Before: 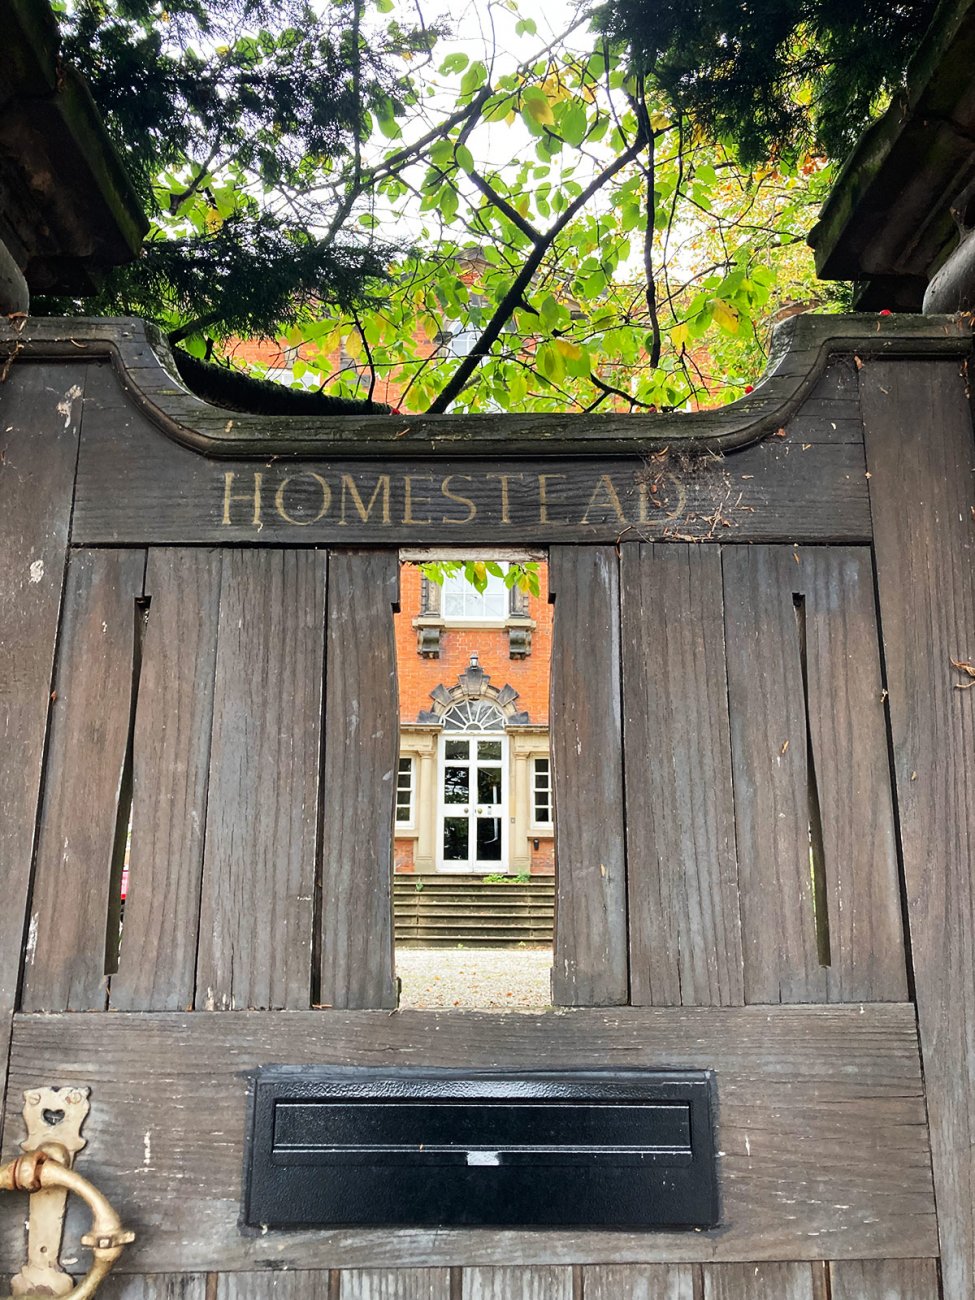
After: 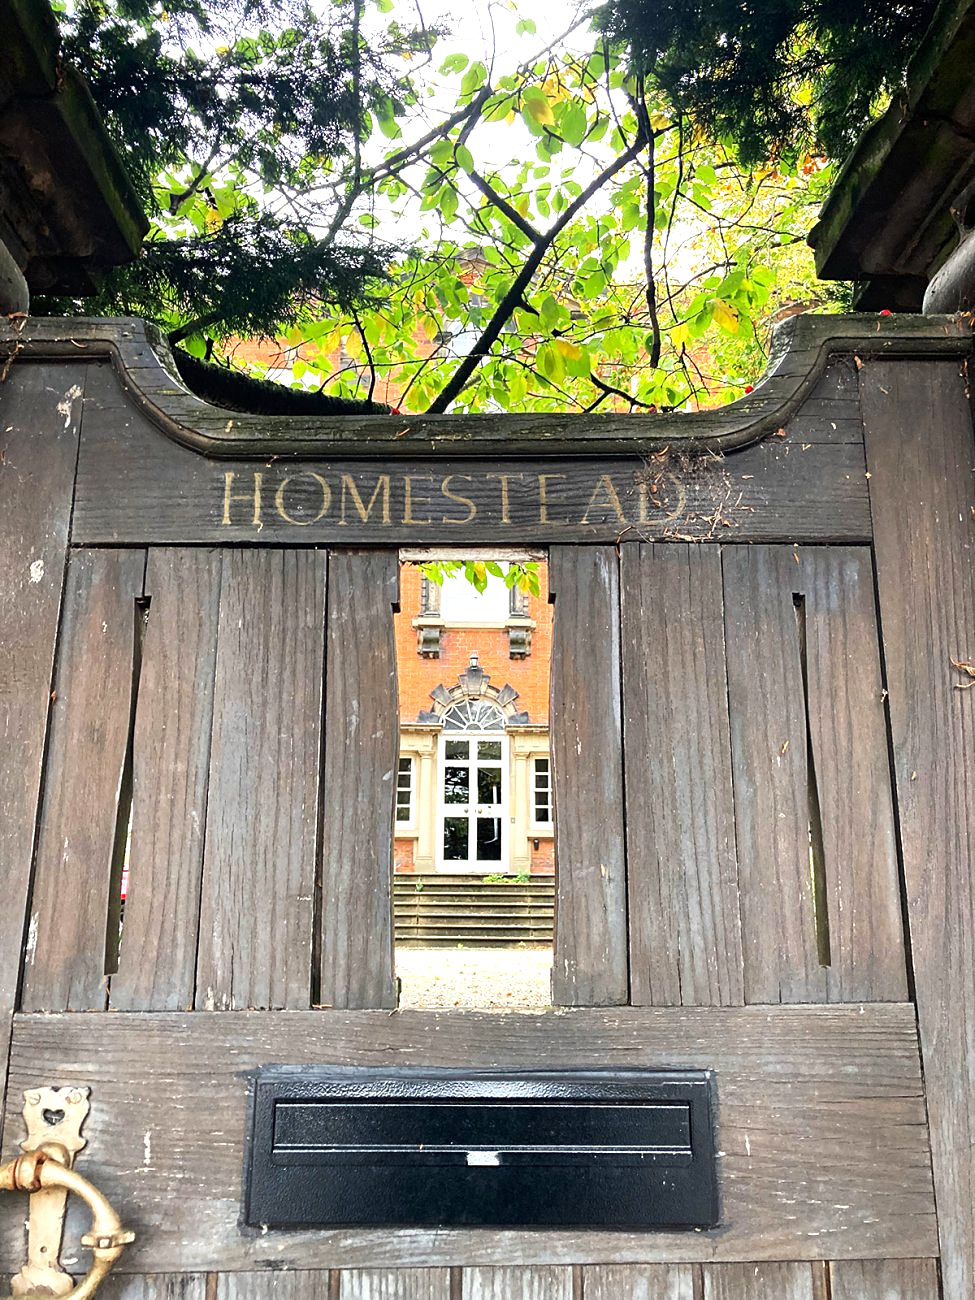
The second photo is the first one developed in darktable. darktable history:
exposure: black level correction 0.001, exposure 0.499 EV, compensate exposure bias true, compensate highlight preservation false
contrast equalizer: octaves 7, y [[0.5, 0.488, 0.462, 0.461, 0.491, 0.5], [0.5 ×6], [0.5 ×6], [0 ×6], [0 ×6]], mix 0.199
sharpen: amount 0.213
